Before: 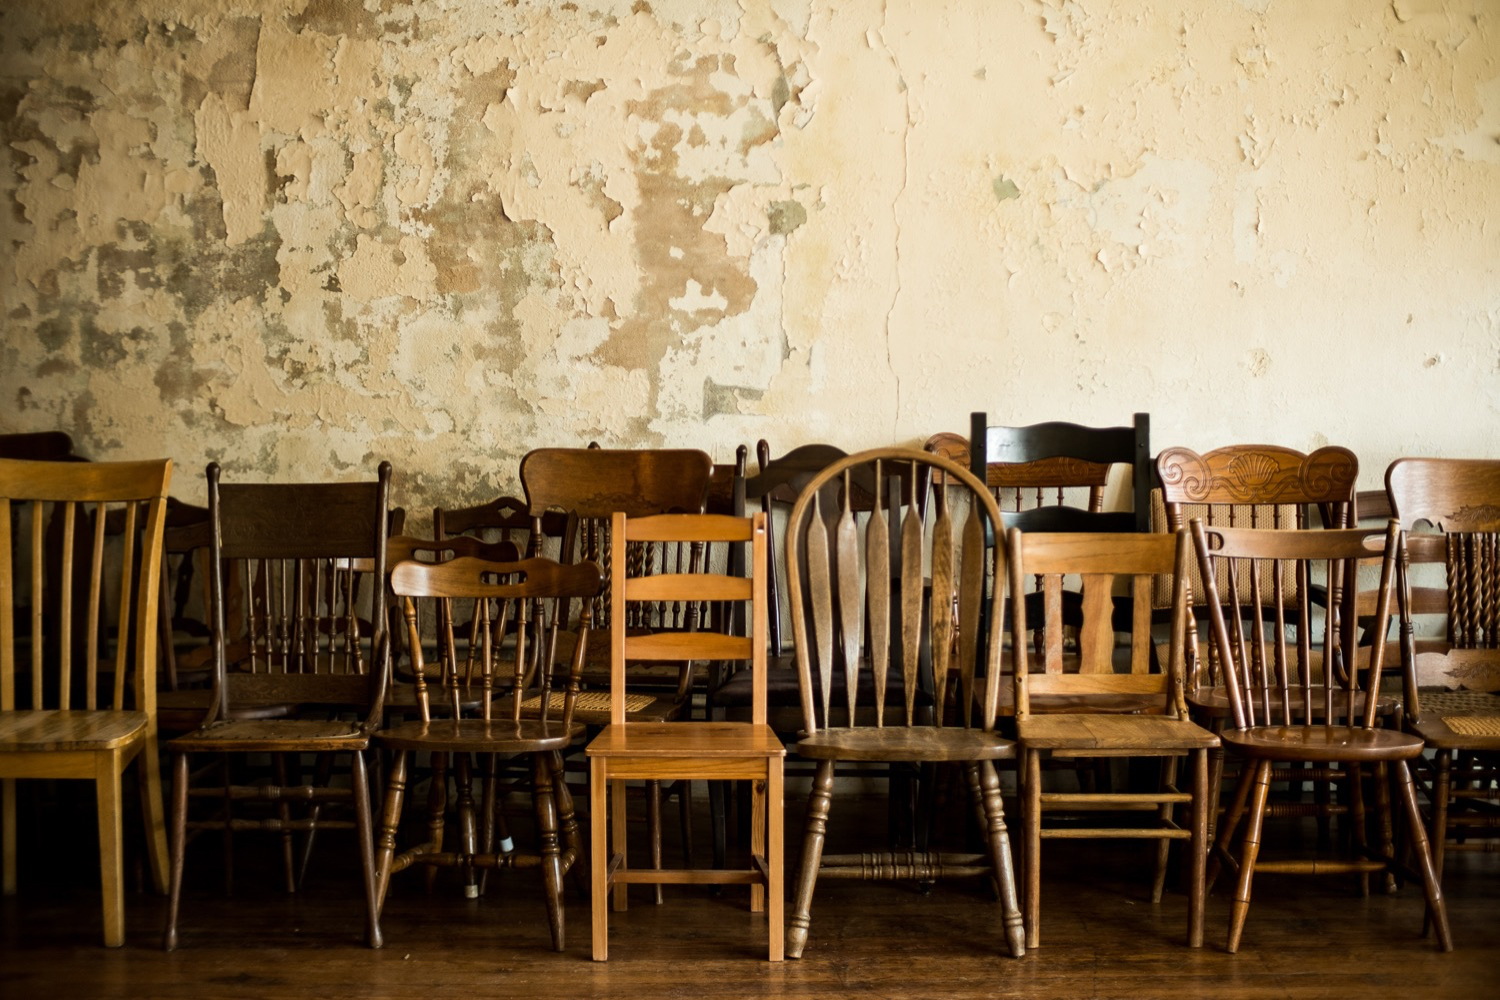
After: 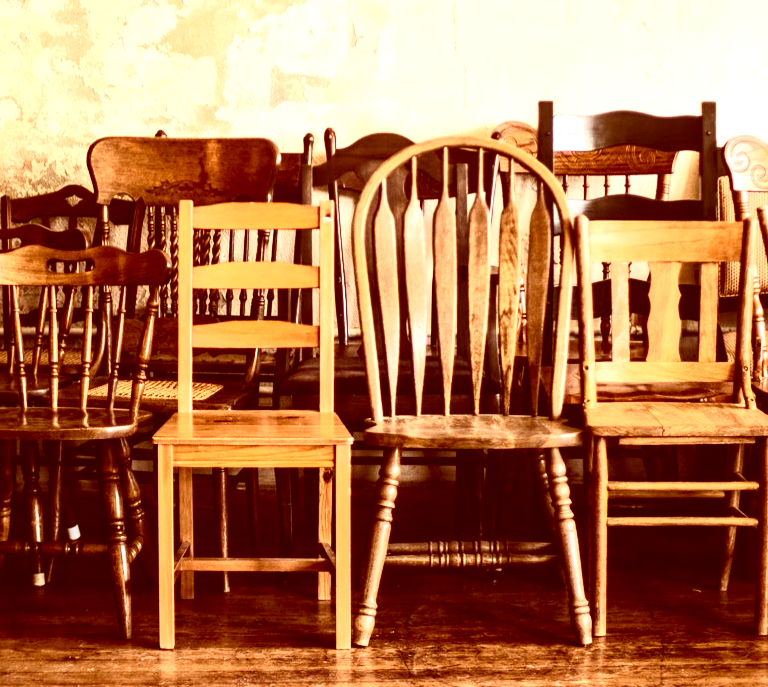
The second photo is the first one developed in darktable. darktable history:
color correction: highlights a* 9.55, highlights b* 8.79, shadows a* 39.64, shadows b* 39.22, saturation 0.822
crop and rotate: left 28.908%, top 31.265%, right 19.865%
exposure: black level correction 0, exposure 1.44 EV, compensate highlight preservation false
local contrast: on, module defaults
contrast brightness saturation: contrast 0.377, brightness 0.096
